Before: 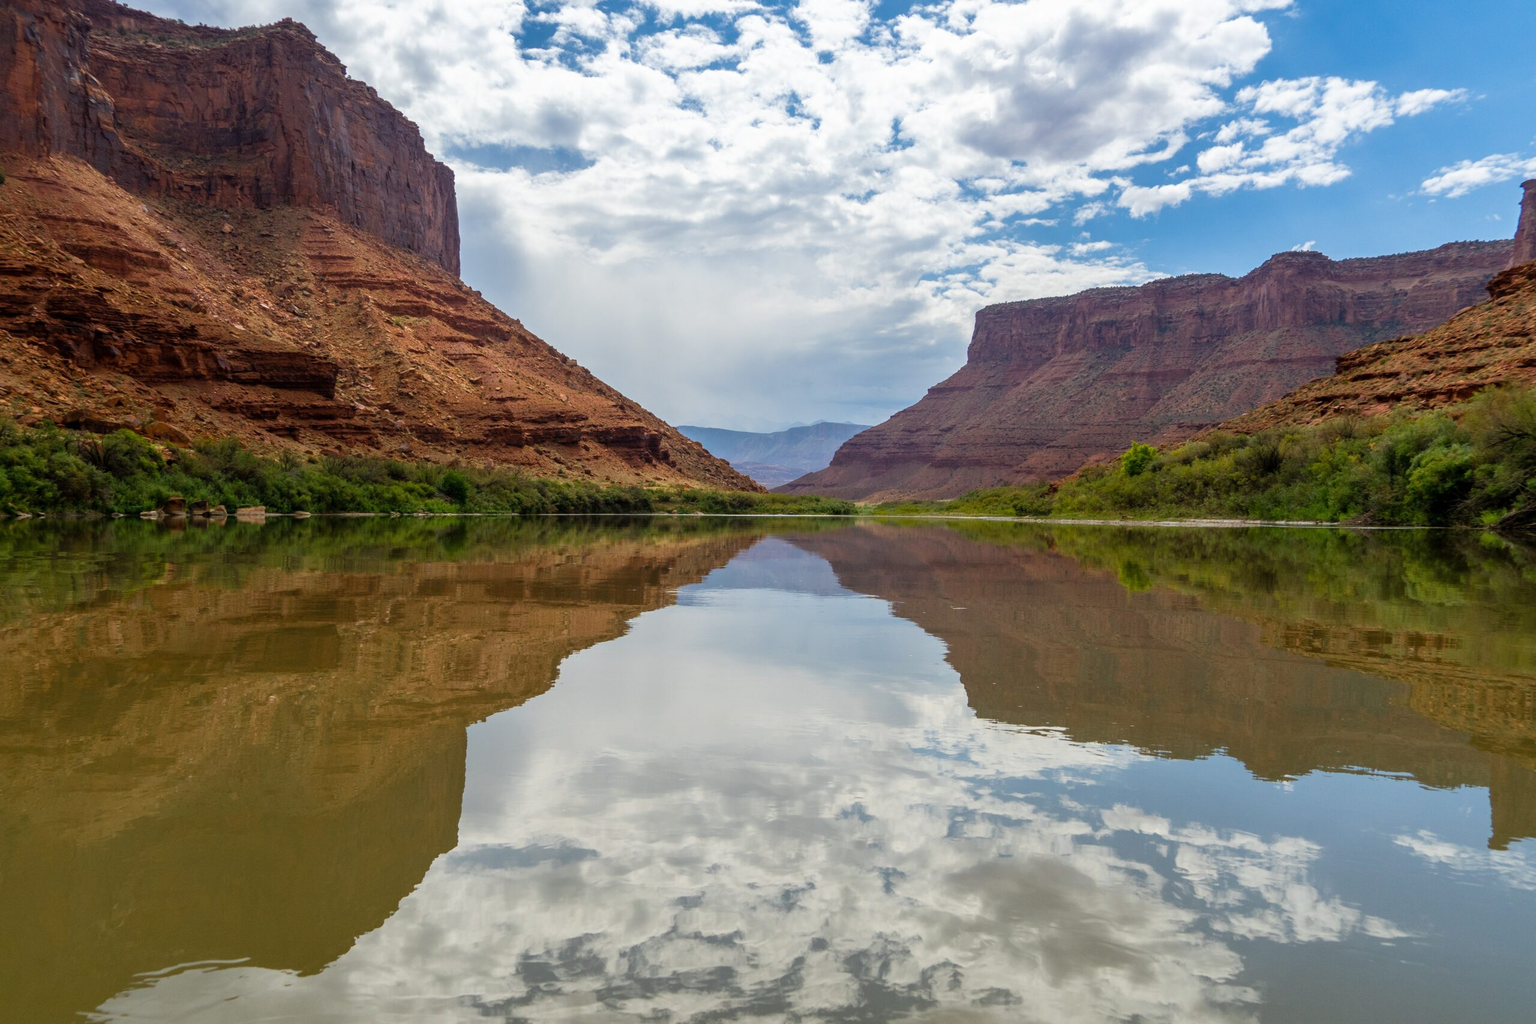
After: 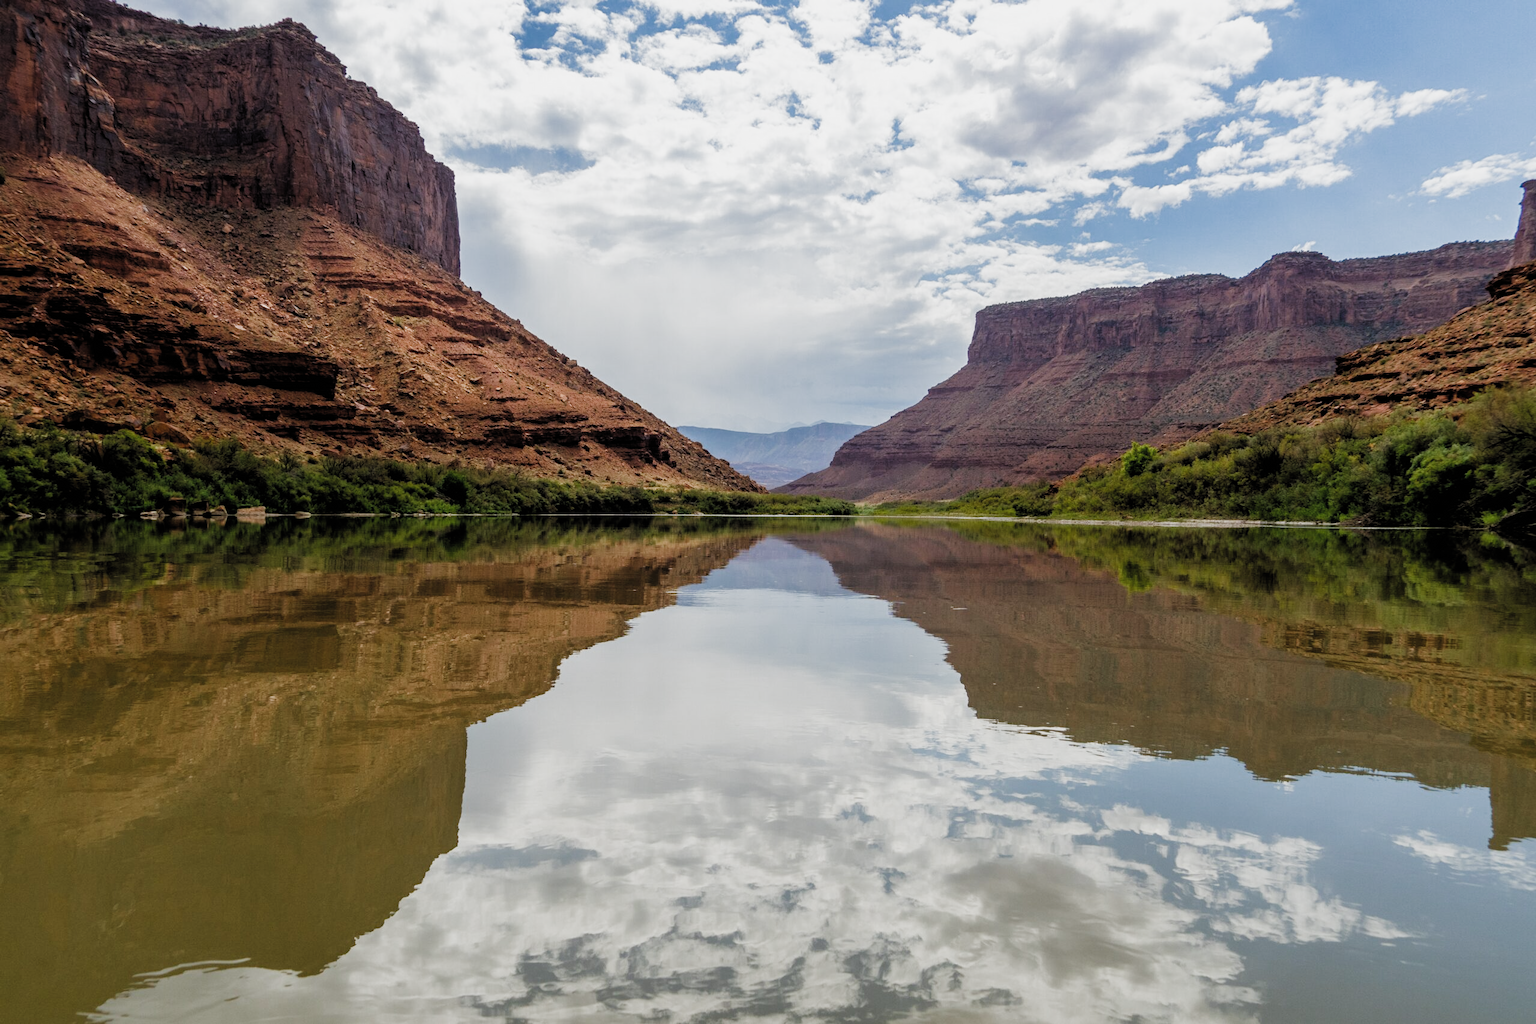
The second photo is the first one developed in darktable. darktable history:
filmic rgb: black relative exposure -5.03 EV, white relative exposure 3.97 EV, threshold 3.03 EV, hardness 2.9, contrast 1.296, preserve chrominance RGB euclidean norm (legacy), color science v4 (2020), enable highlight reconstruction true
